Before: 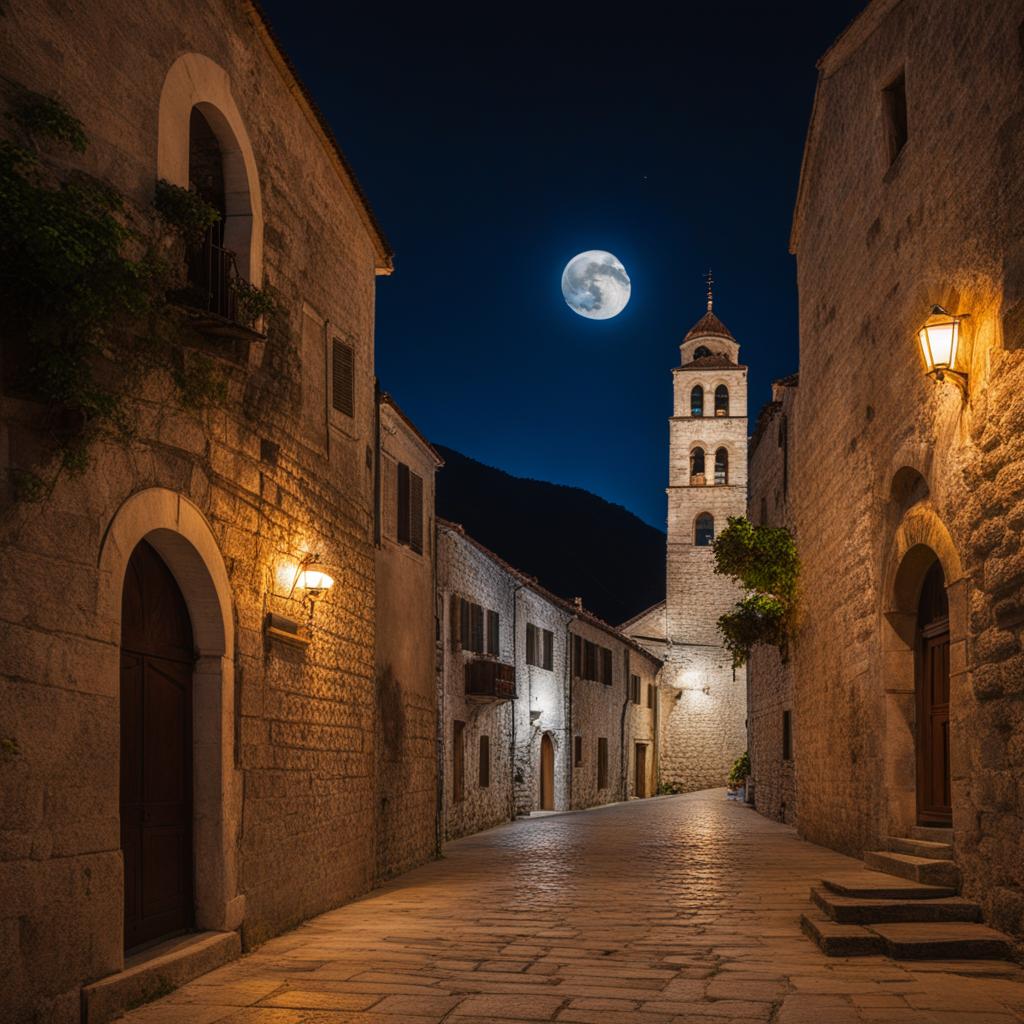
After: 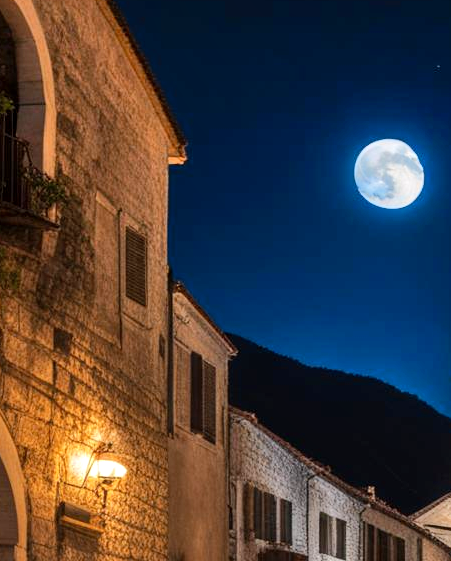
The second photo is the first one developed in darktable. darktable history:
exposure: black level correction 0.001, exposure 0.3 EV, compensate highlight preservation false
shadows and highlights: soften with gaussian
crop: left 20.248%, top 10.86%, right 35.675%, bottom 34.321%
